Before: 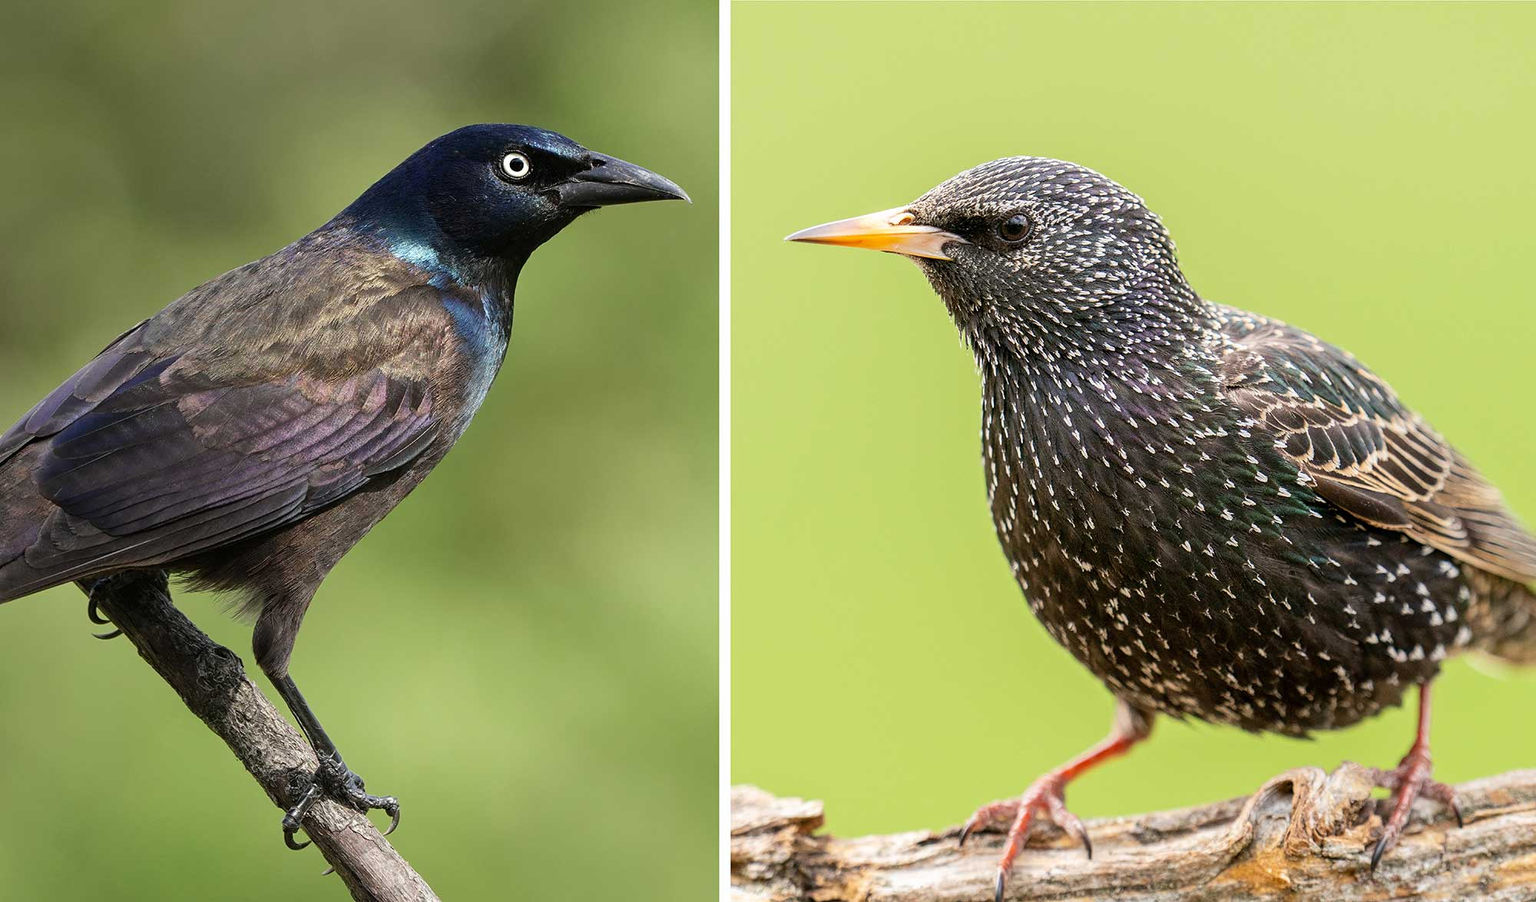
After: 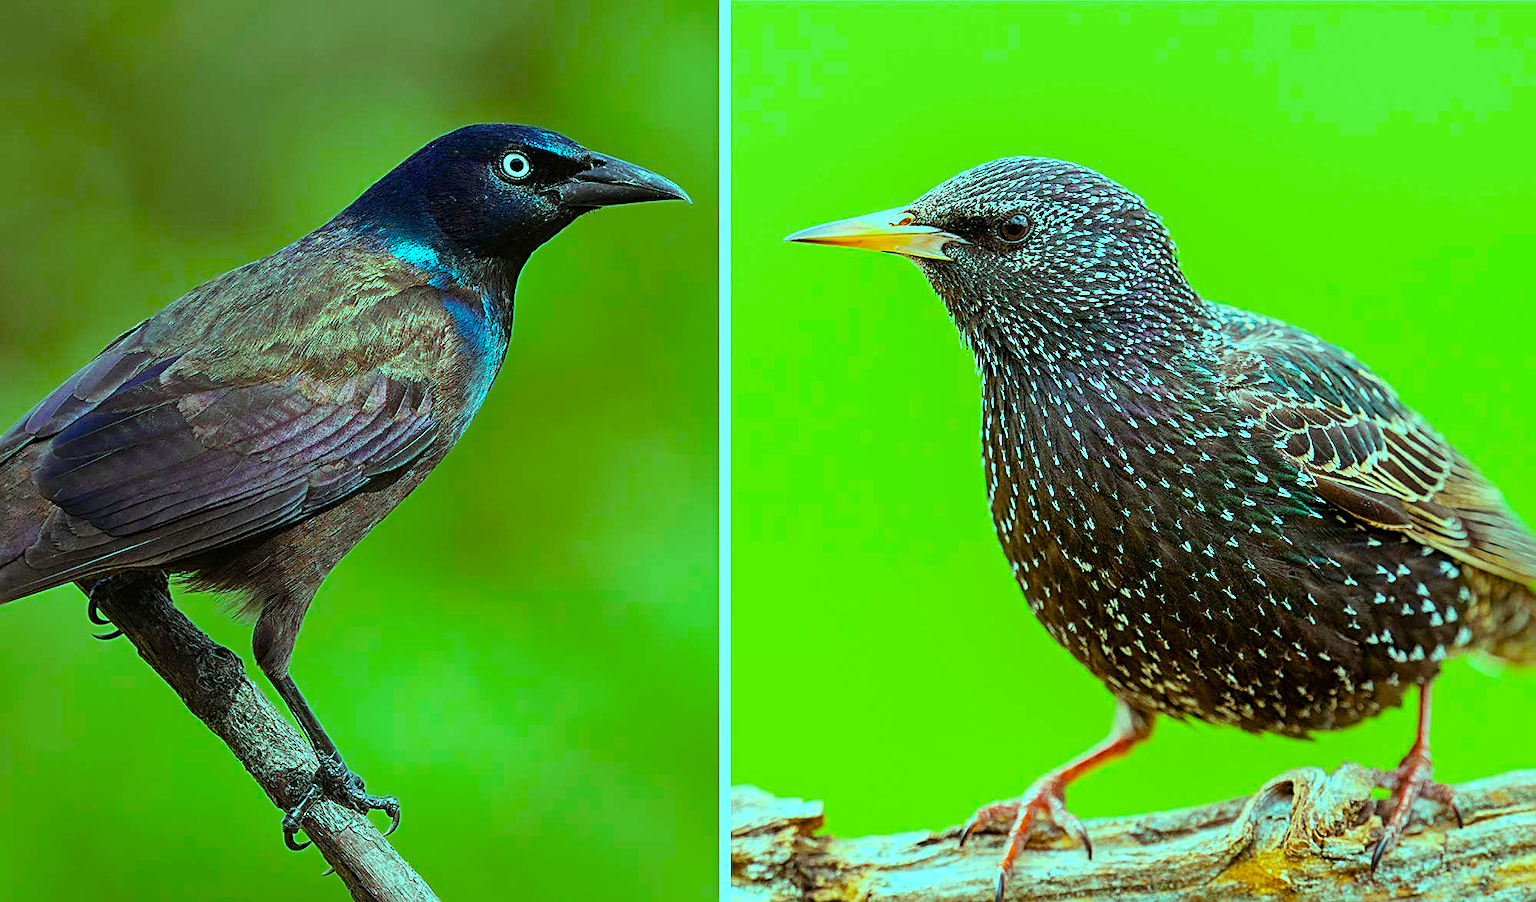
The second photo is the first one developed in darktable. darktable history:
color balance rgb: highlights gain › chroma 7.439%, highlights gain › hue 187.65°, linear chroma grading › global chroma 24.767%, perceptual saturation grading › global saturation 31.101%
sharpen: radius 2.578, amount 0.689
